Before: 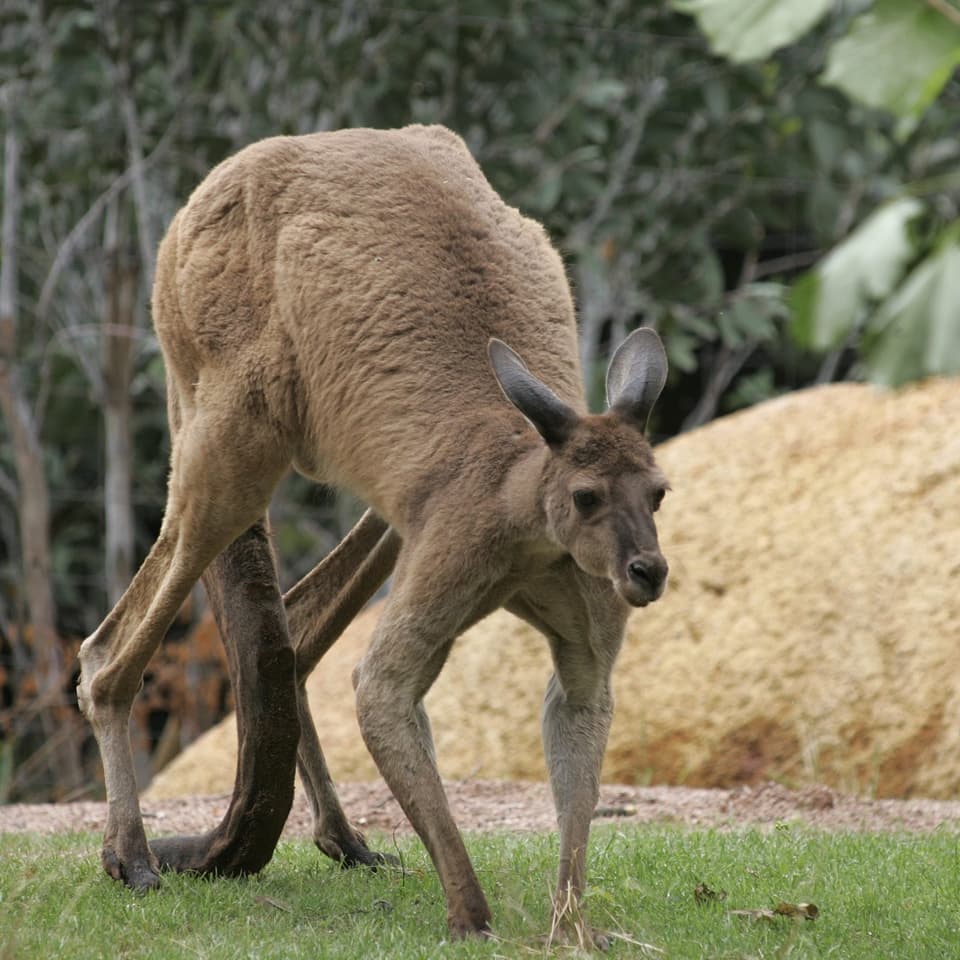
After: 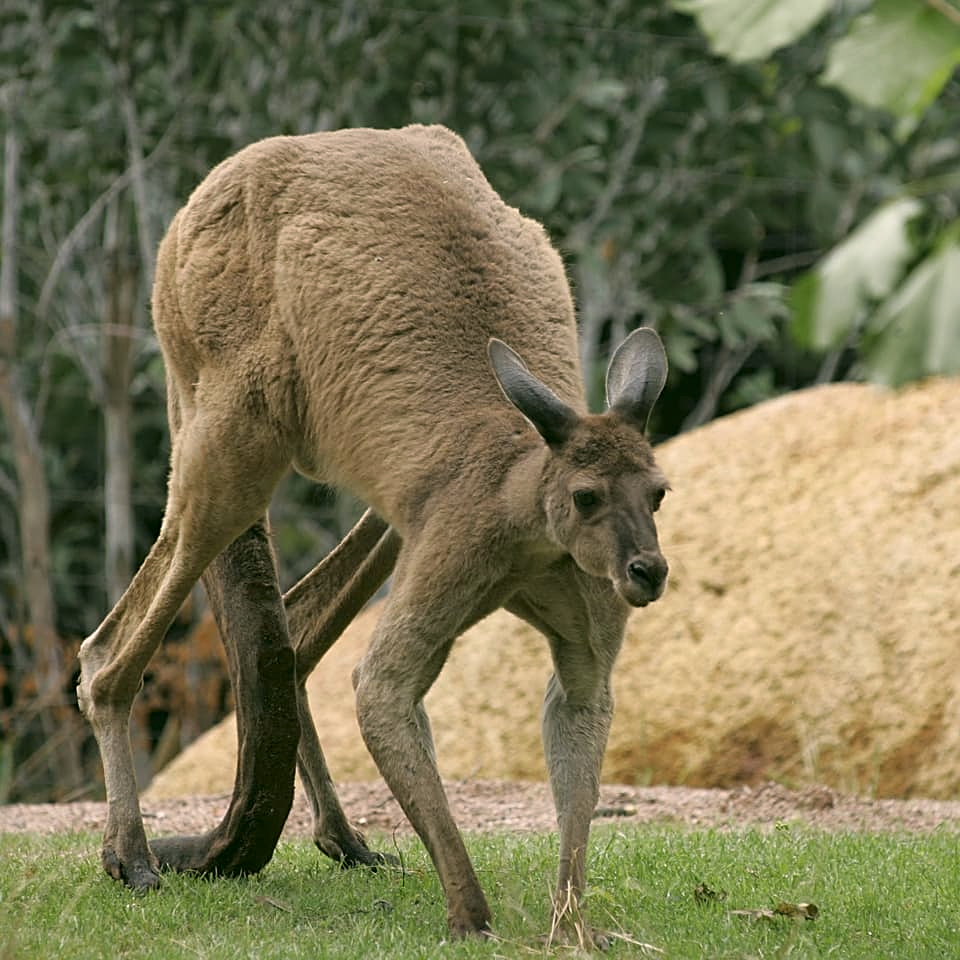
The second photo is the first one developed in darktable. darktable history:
sharpen: on, module defaults
color correction: highlights a* 4.02, highlights b* 4.98, shadows a* -7.55, shadows b* 4.98
bloom: size 3%, threshold 100%, strength 0%
